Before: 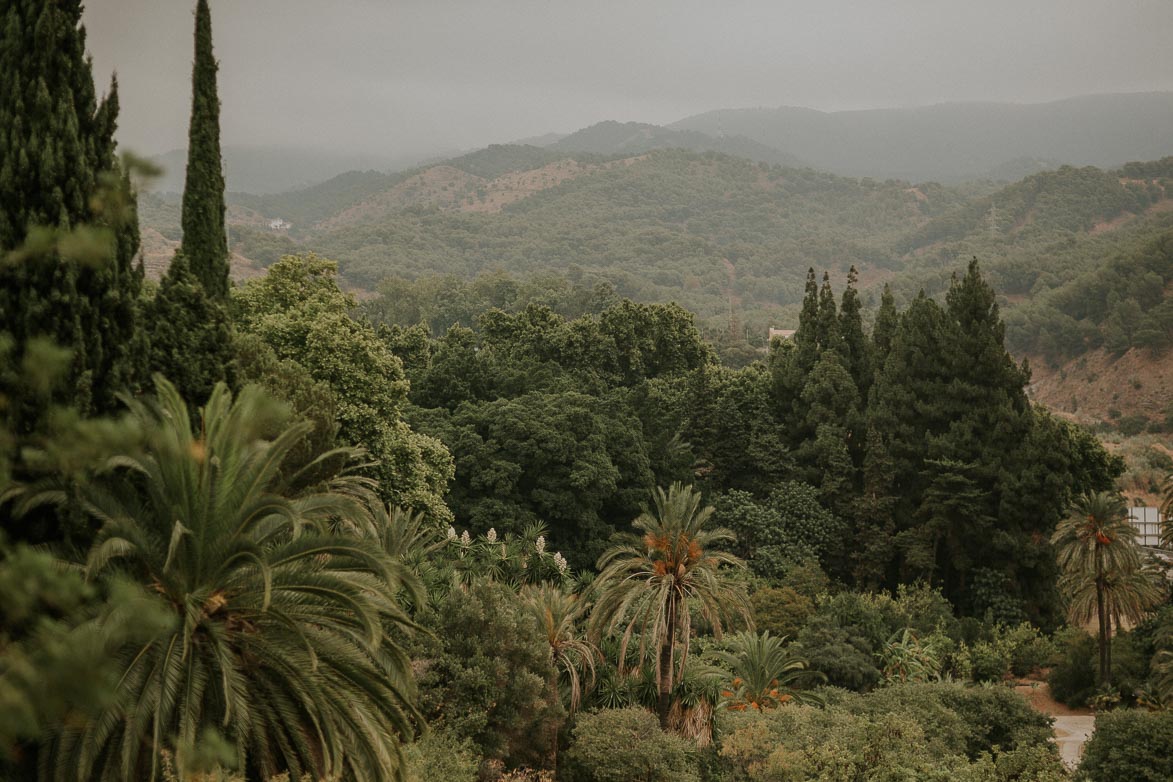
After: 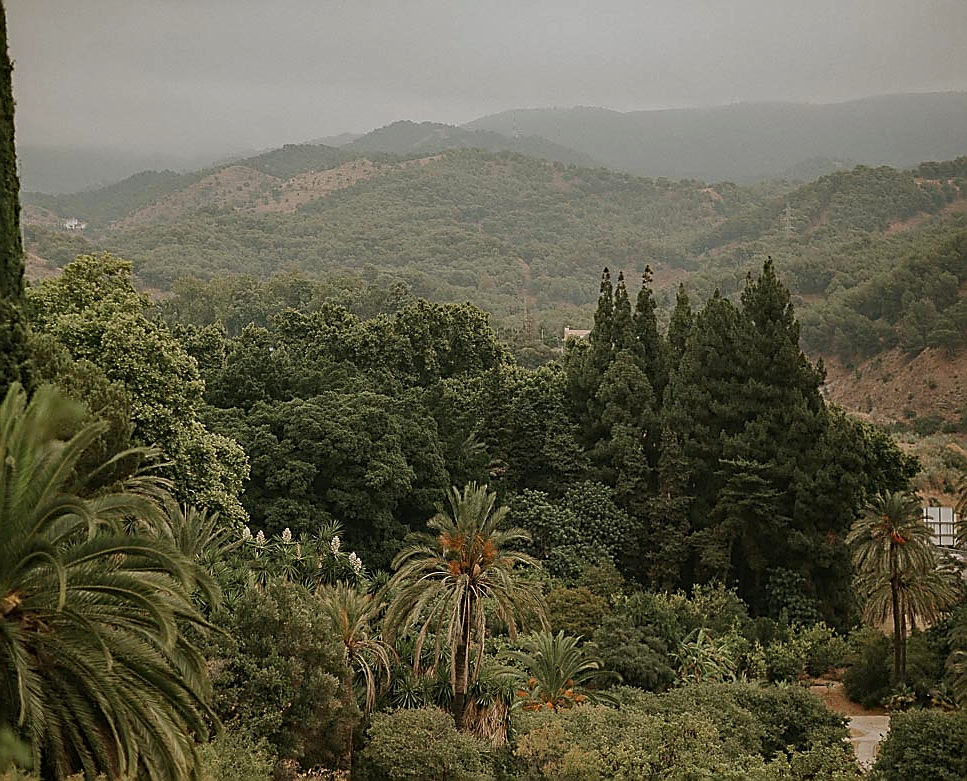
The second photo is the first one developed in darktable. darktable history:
sharpen: radius 1.42, amount 1.253, threshold 0.792
crop: left 17.492%, bottom 0.016%
haze removal: compatibility mode true, adaptive false
